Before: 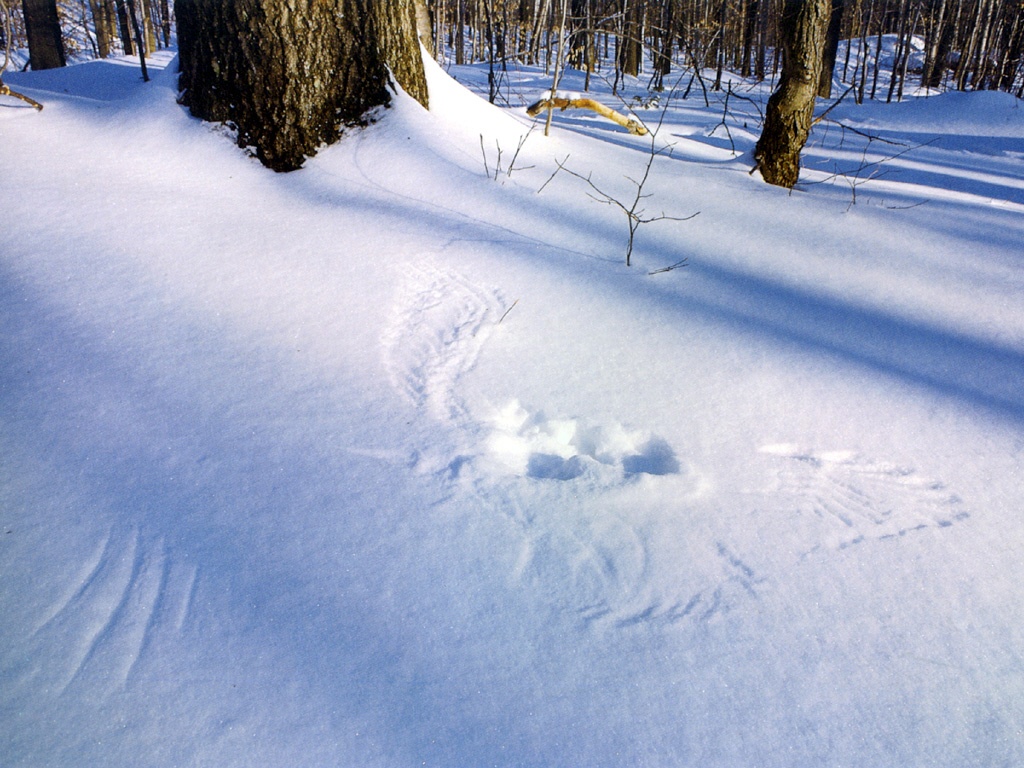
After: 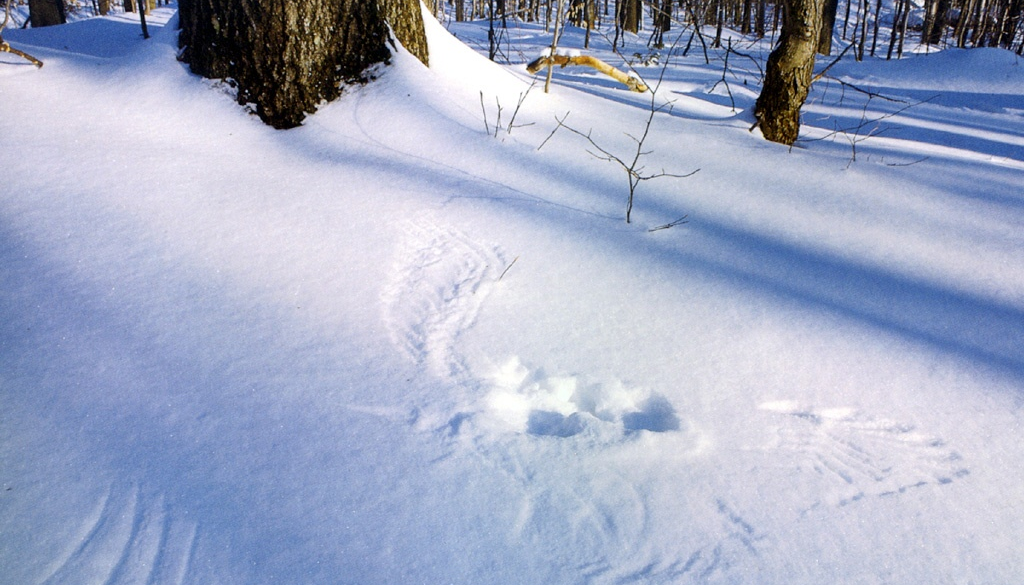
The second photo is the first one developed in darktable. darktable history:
crop: top 5.605%, bottom 18.158%
